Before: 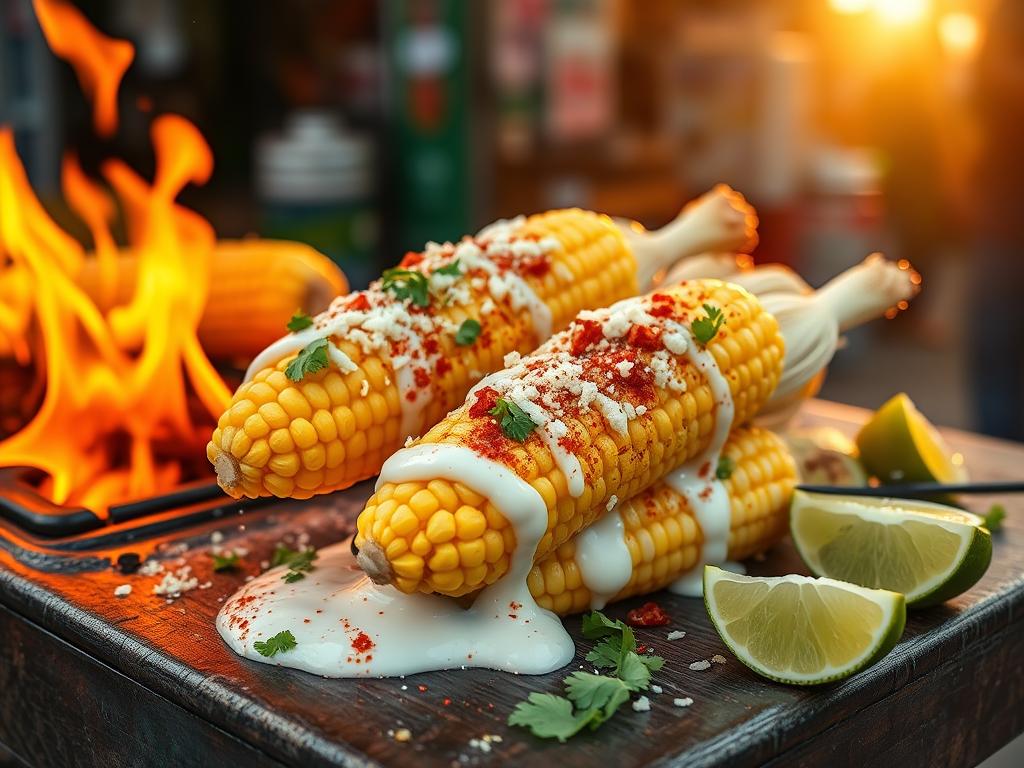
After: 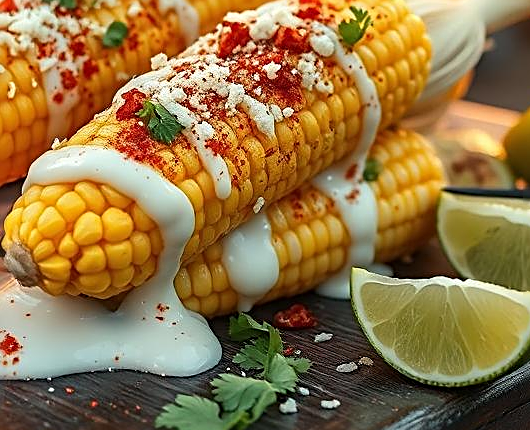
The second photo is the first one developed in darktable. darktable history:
crop: left 34.479%, top 38.822%, right 13.718%, bottom 5.172%
sharpen: radius 2.531, amount 0.628
